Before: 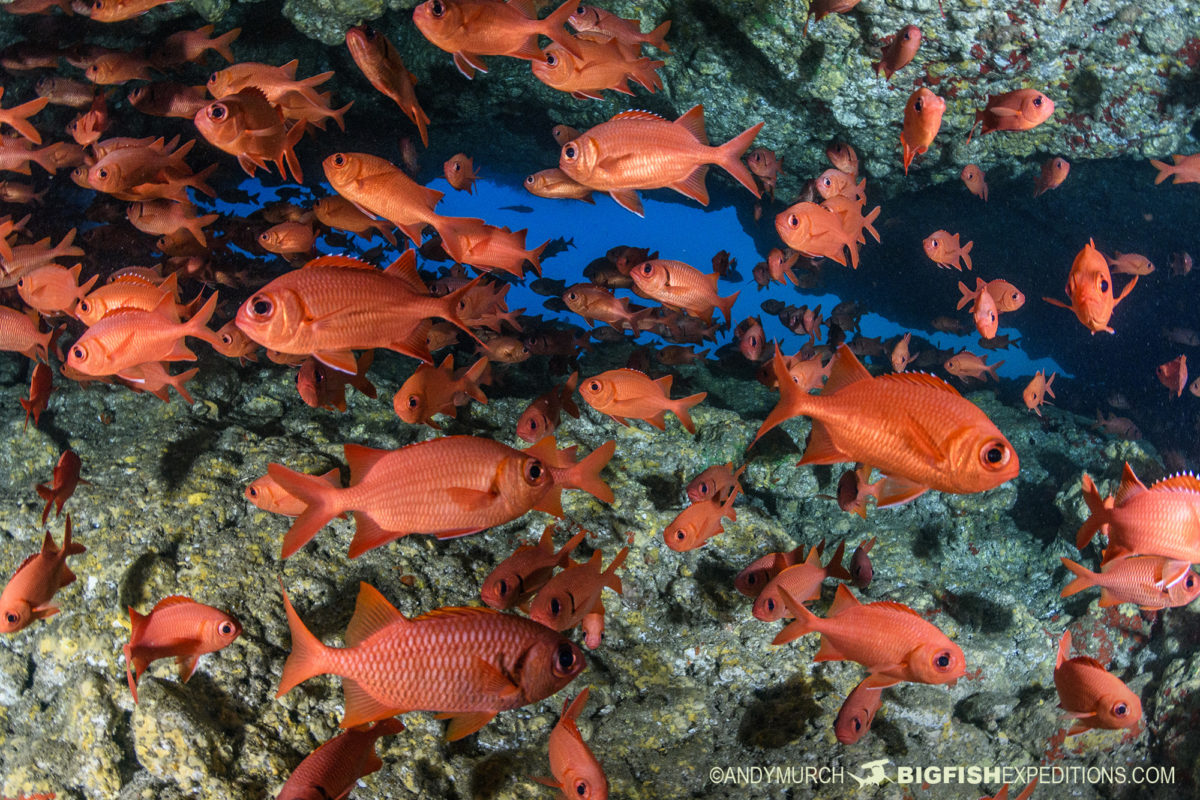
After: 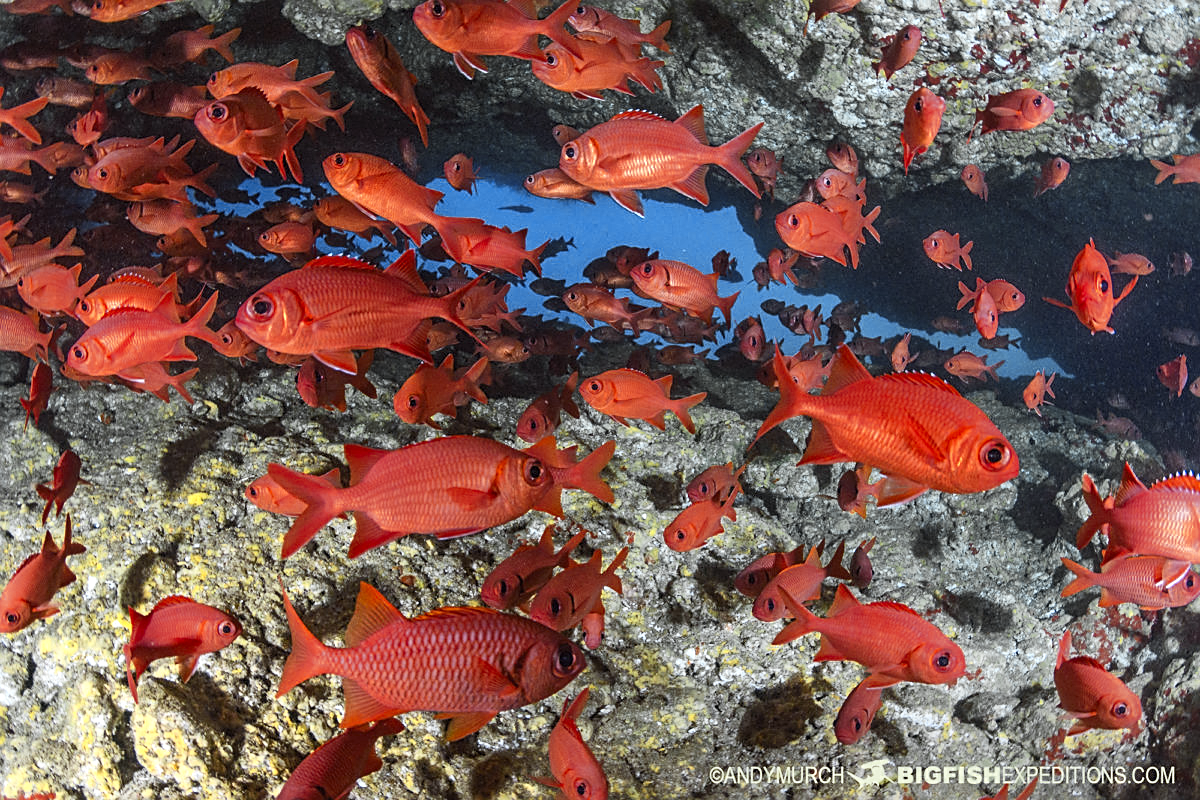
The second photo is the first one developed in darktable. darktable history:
white balance: red 1.004, blue 1.024
shadows and highlights: radius 337.17, shadows 29.01, soften with gaussian
color zones: curves: ch0 [(0.035, 0.242) (0.25, 0.5) (0.384, 0.214) (0.488, 0.255) (0.75, 0.5)]; ch1 [(0.063, 0.379) (0.25, 0.5) (0.354, 0.201) (0.489, 0.085) (0.729, 0.271)]; ch2 [(0.25, 0.5) (0.38, 0.517) (0.442, 0.51) (0.735, 0.456)]
exposure: exposure 0.6 EV, compensate highlight preservation false
contrast brightness saturation: contrast 0.2, brightness 0.15, saturation 0.14
color balance: mode lift, gamma, gain (sRGB), lift [1, 1.049, 1, 1]
sharpen: on, module defaults
